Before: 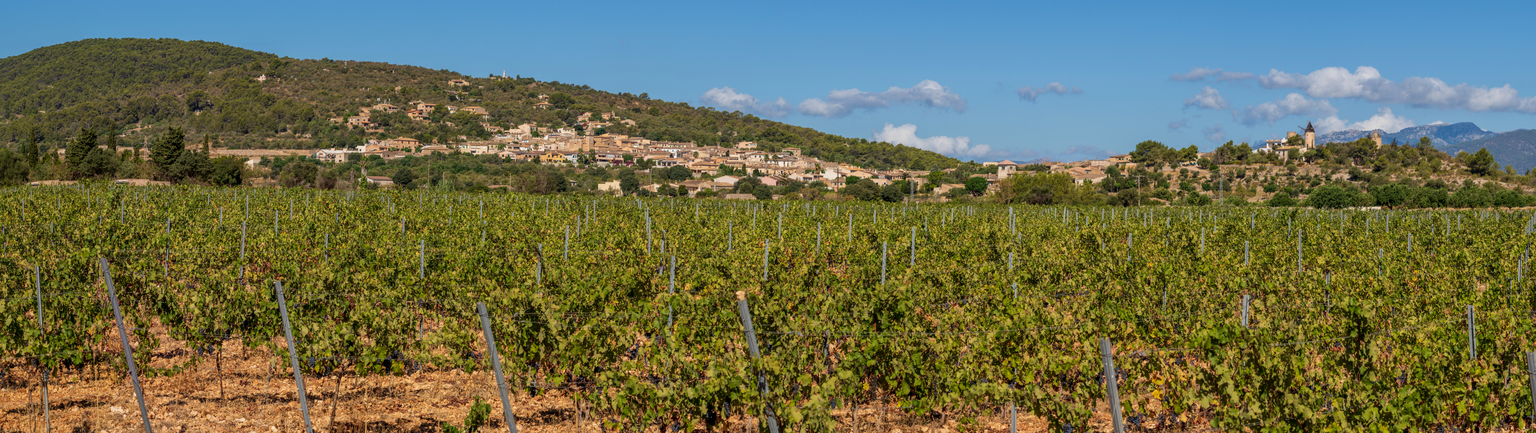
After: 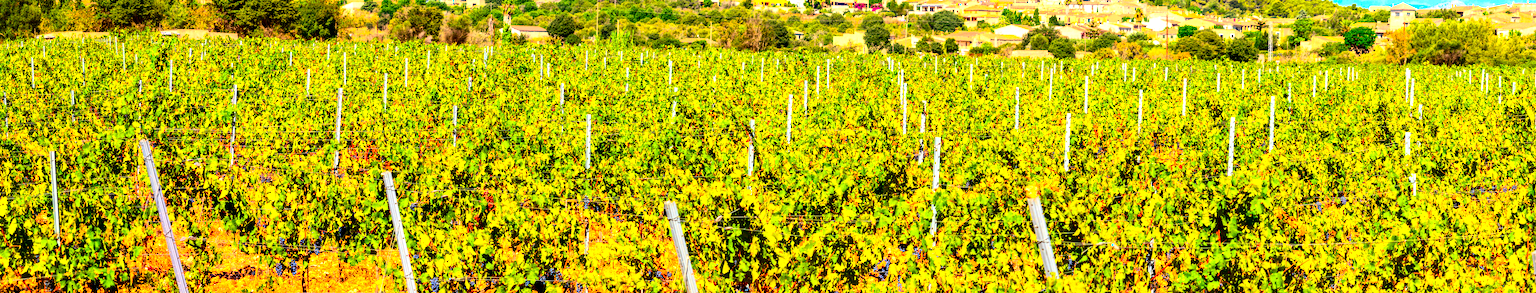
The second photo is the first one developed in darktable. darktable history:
color correction: highlights b* -0.06, saturation 1.08
exposure: black level correction 0.001, exposure 1.117 EV, compensate exposure bias true, compensate highlight preservation false
contrast brightness saturation: contrast 0.262, brightness 0.017, saturation 0.883
crop: top 36.51%, right 28.179%, bottom 14.819%
tone equalizer: -8 EV -0.752 EV, -7 EV -0.734 EV, -6 EV -0.632 EV, -5 EV -0.422 EV, -3 EV 0.401 EV, -2 EV 0.6 EV, -1 EV 0.698 EV, +0 EV 0.741 EV
